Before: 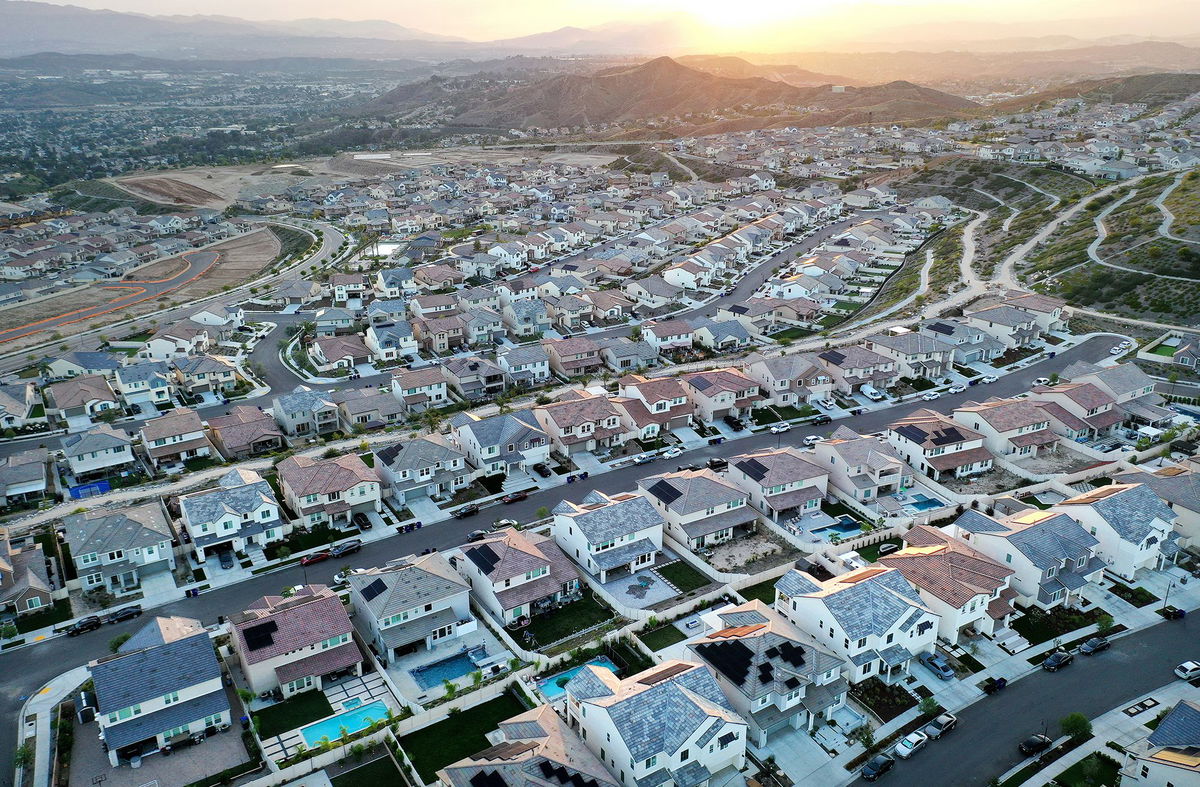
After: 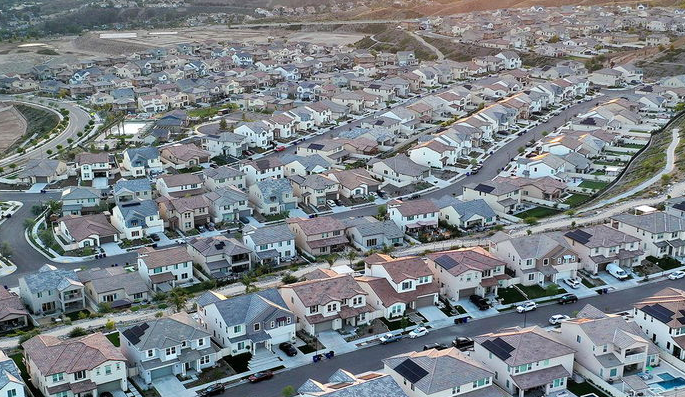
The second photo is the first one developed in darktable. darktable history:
crop: left 21.202%, top 15.459%, right 21.688%, bottom 34.032%
